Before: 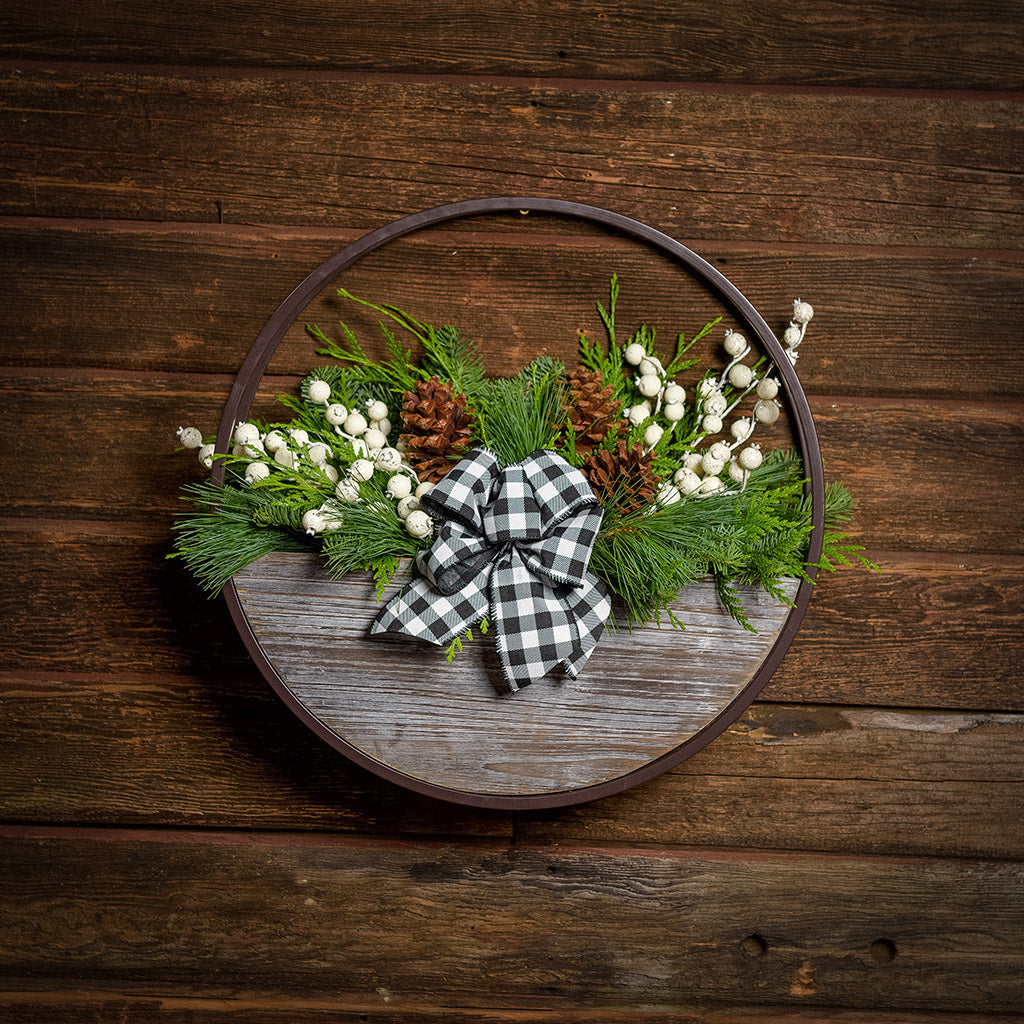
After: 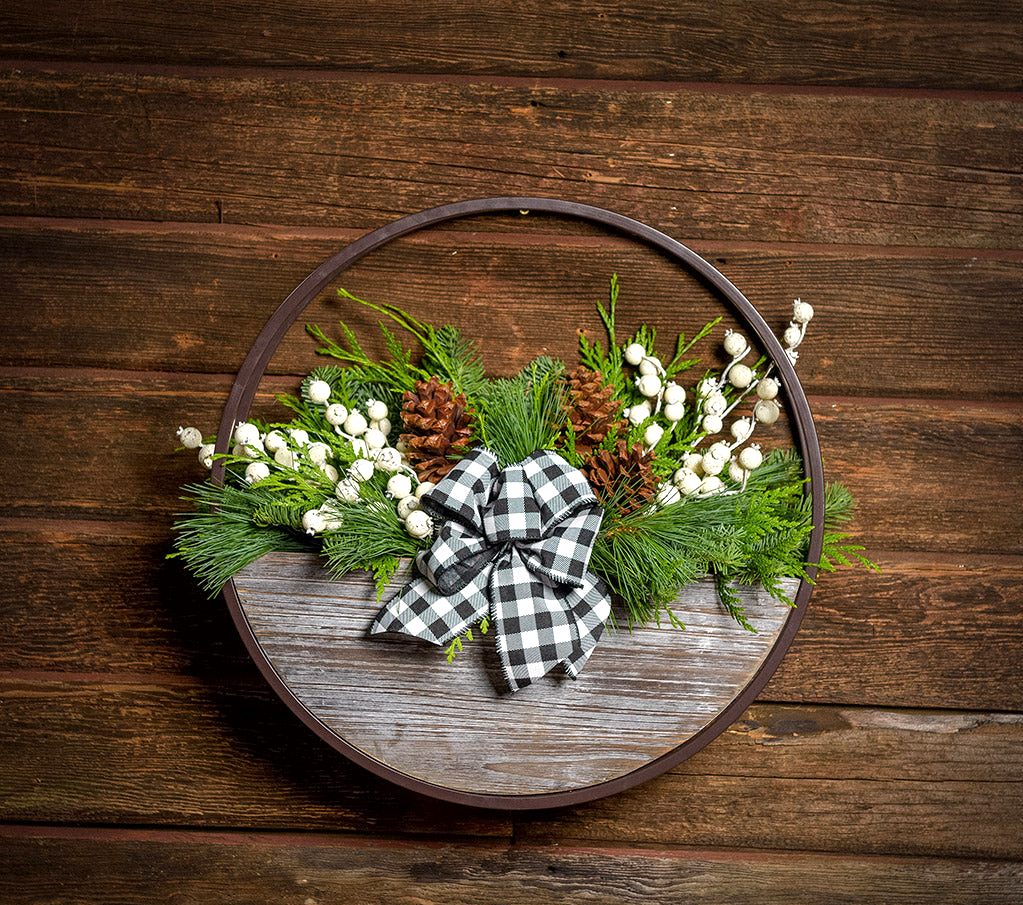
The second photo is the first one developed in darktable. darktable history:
exposure: black level correction 0.001, exposure 0.499 EV, compensate highlight preservation false
crop and rotate: top 0%, bottom 11.55%
